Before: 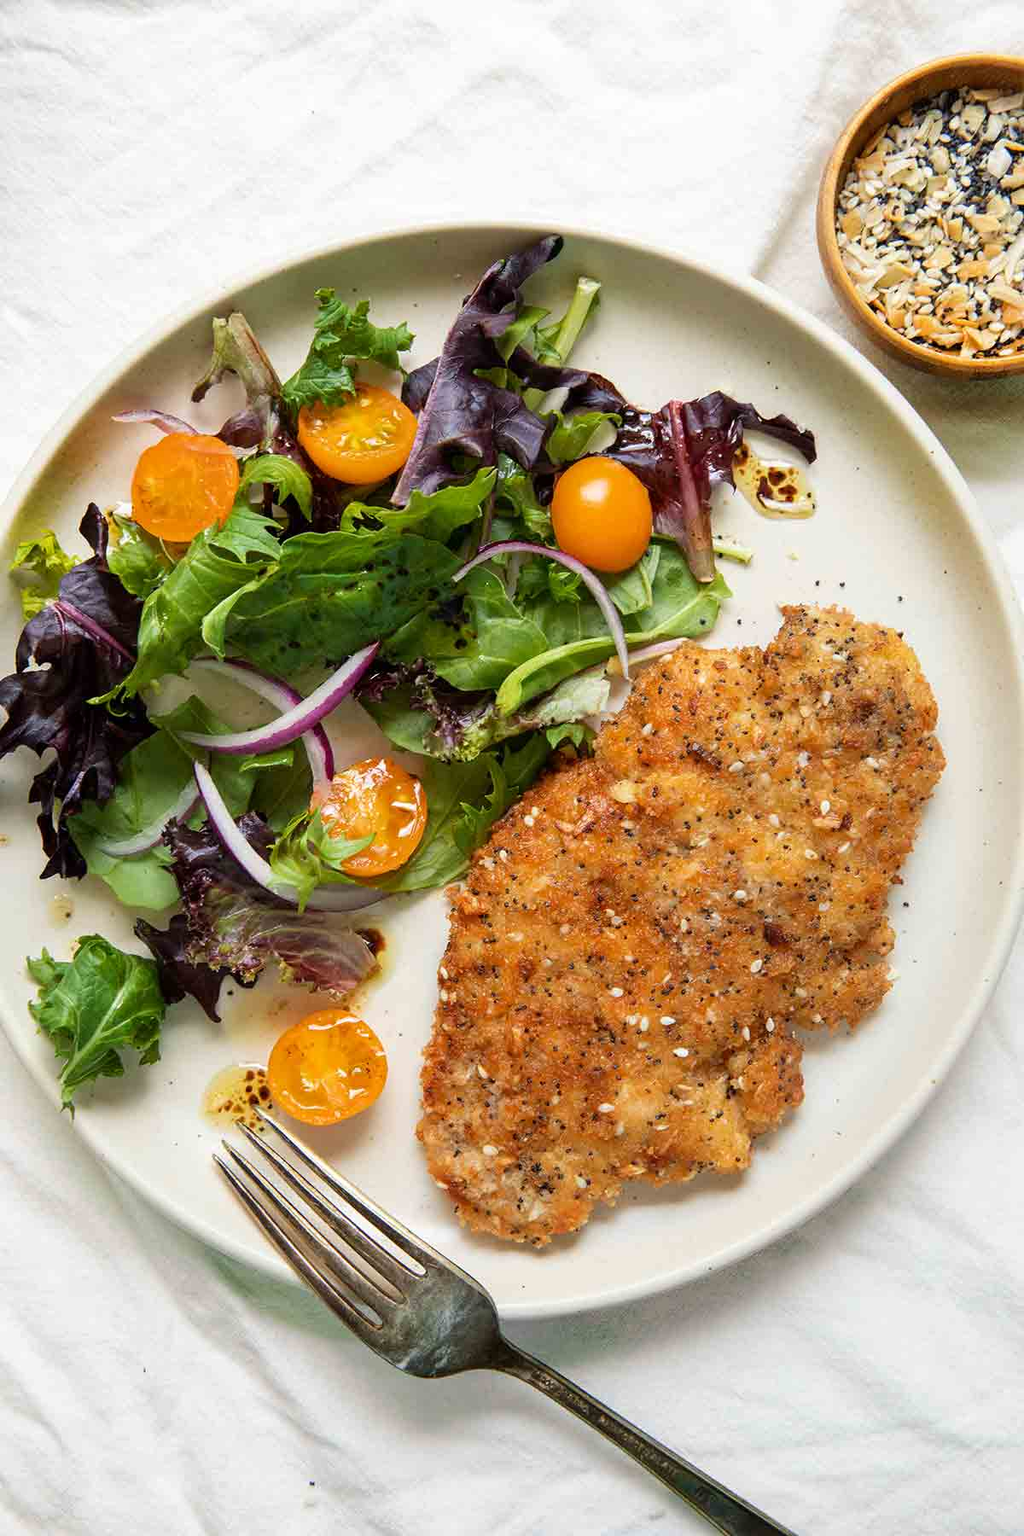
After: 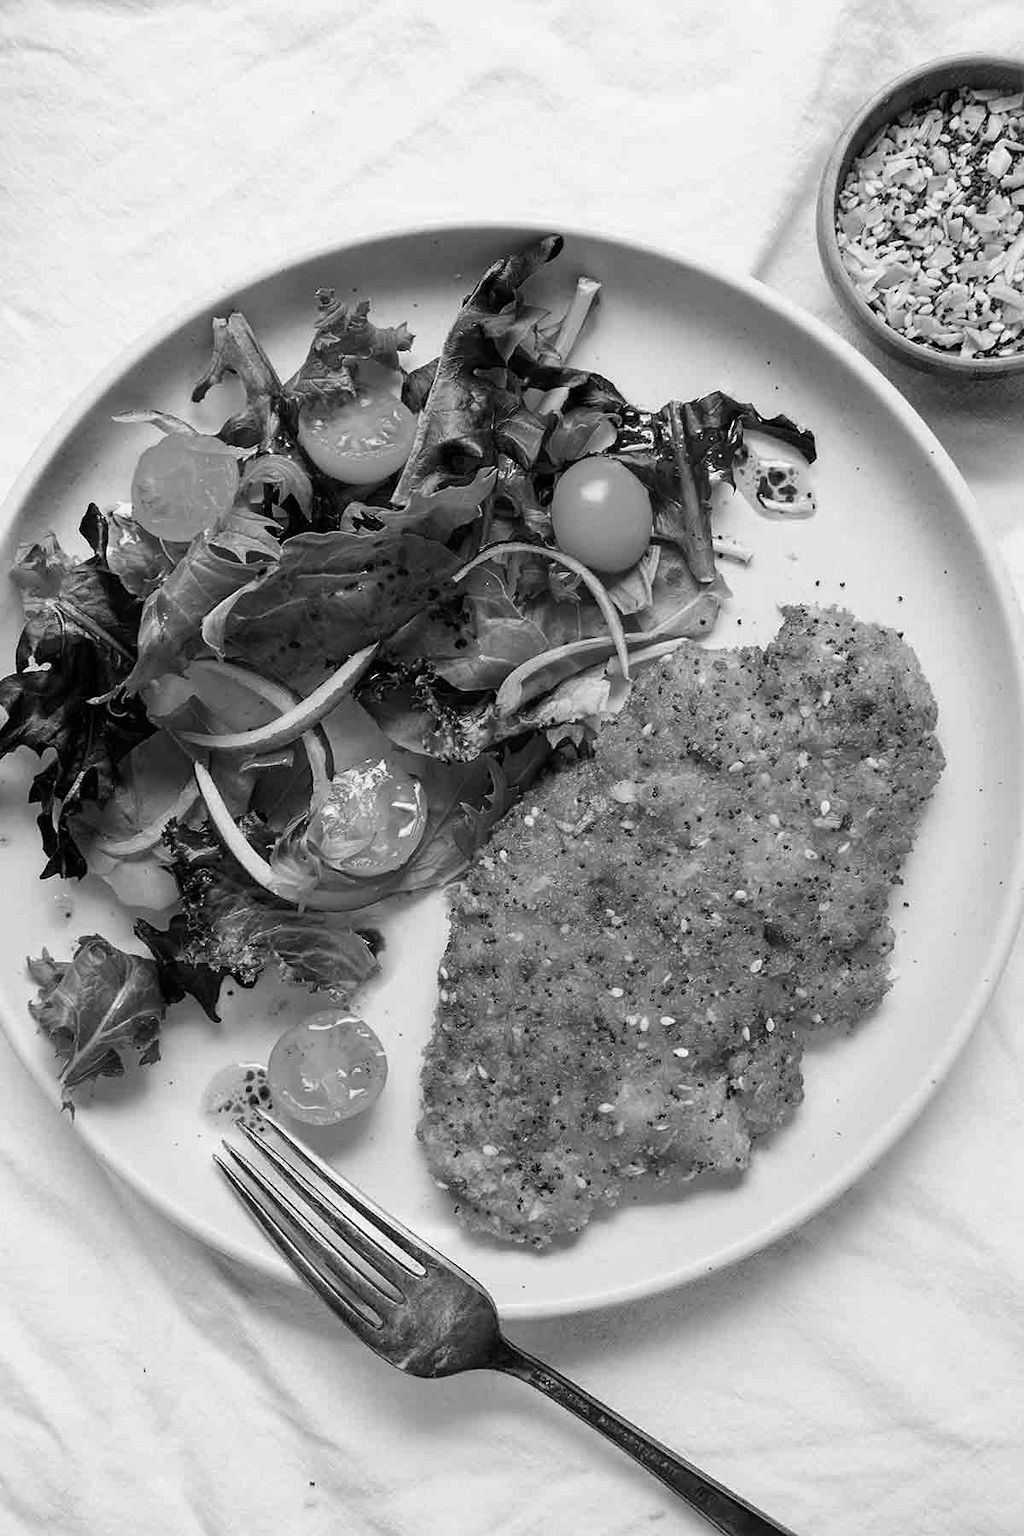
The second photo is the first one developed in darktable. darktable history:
sharpen: radius 1.276, amount 0.298, threshold 0.225
color calibration: output gray [0.21, 0.42, 0.37, 0], illuminant same as pipeline (D50), adaptation XYZ, x 0.347, y 0.359, temperature 5020.97 K
tone equalizer: -7 EV 0.131 EV, edges refinement/feathering 500, mask exposure compensation -1.57 EV, preserve details no
